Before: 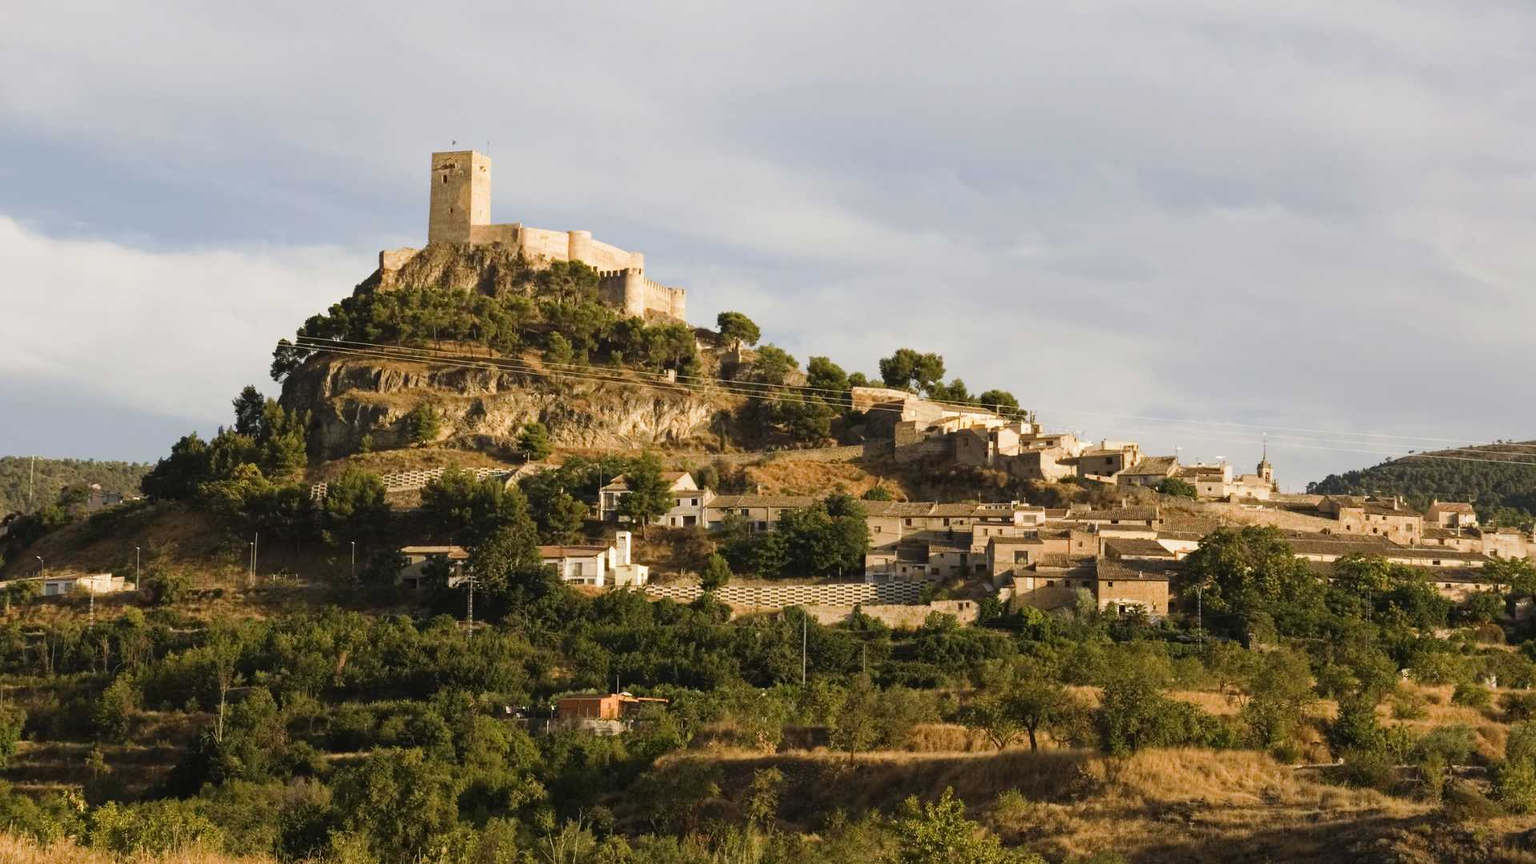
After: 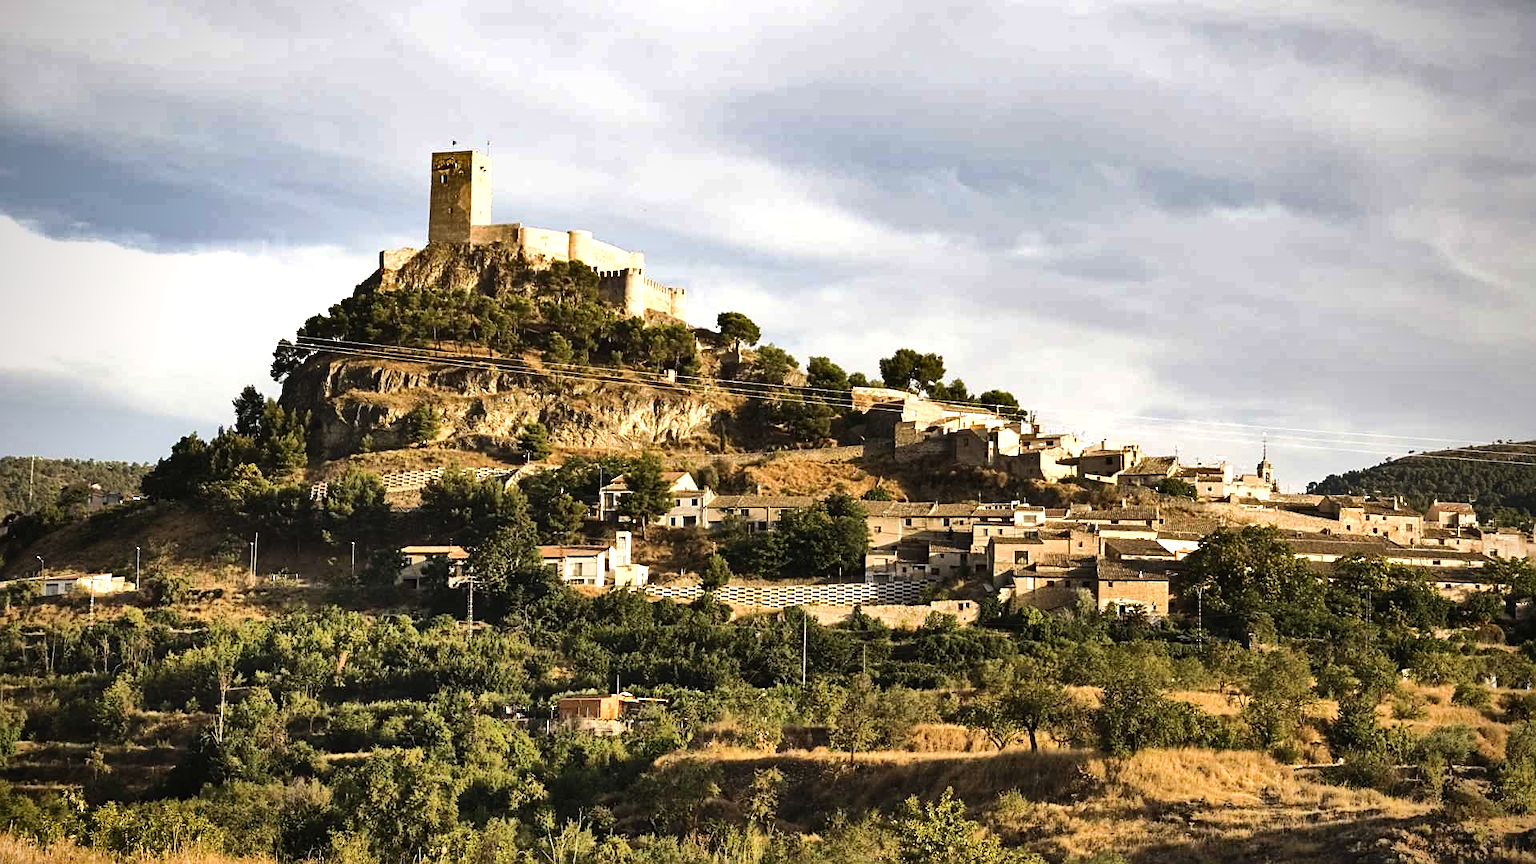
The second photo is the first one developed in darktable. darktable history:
sharpen: on, module defaults
tone equalizer: -8 EV -0.75 EV, -7 EV -0.7 EV, -6 EV -0.6 EV, -5 EV -0.4 EV, -3 EV 0.4 EV, -2 EV 0.6 EV, -1 EV 0.7 EV, +0 EV 0.75 EV, edges refinement/feathering 500, mask exposure compensation -1.57 EV, preserve details no
shadows and highlights: shadows 75, highlights -60.85, soften with gaussian
vignetting: brightness -0.629, saturation -0.007, center (-0.028, 0.239)
